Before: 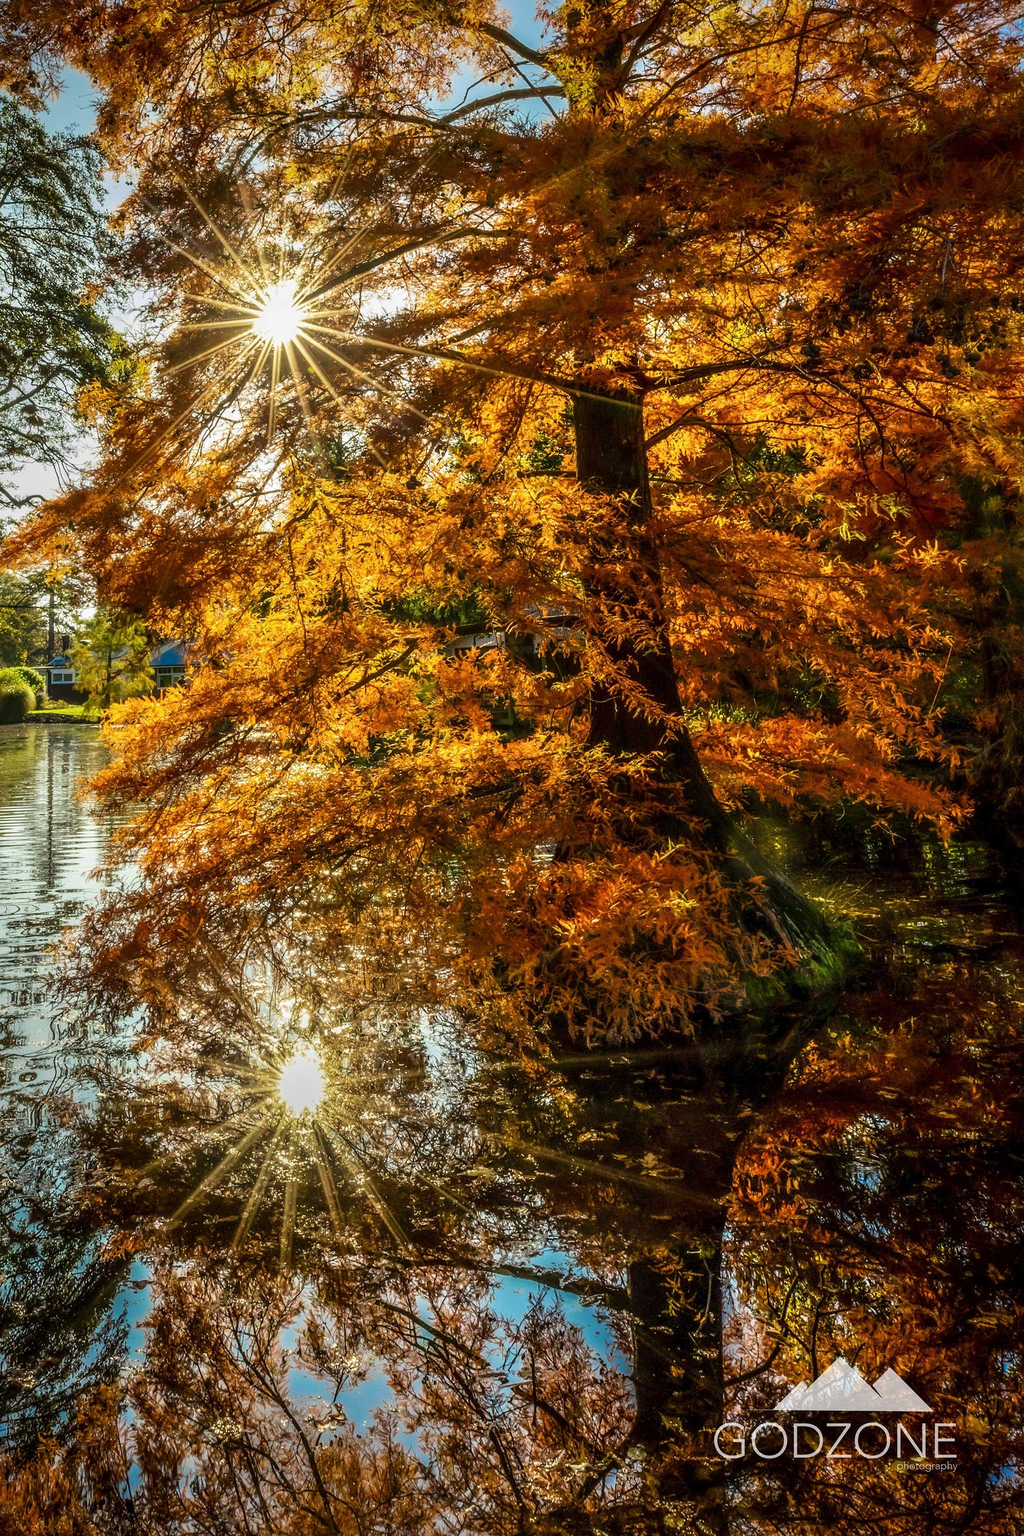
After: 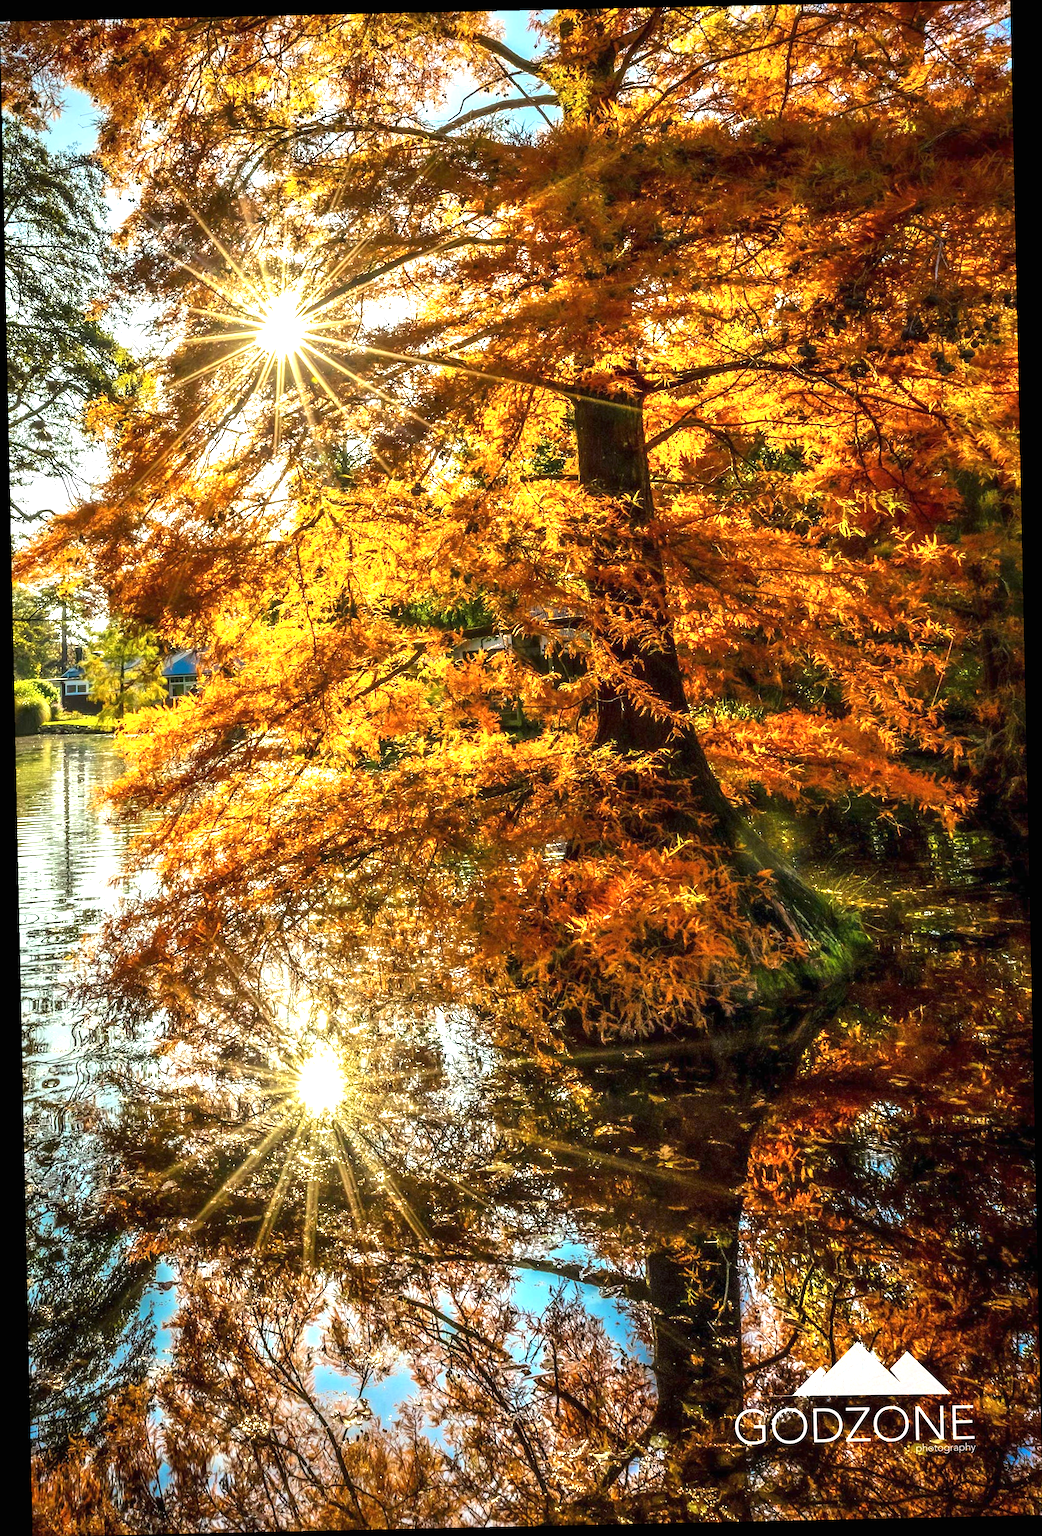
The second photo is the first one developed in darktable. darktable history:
exposure: black level correction 0, exposure 1.1 EV, compensate exposure bias true, compensate highlight preservation false
rotate and perspective: rotation -1.24°, automatic cropping off
